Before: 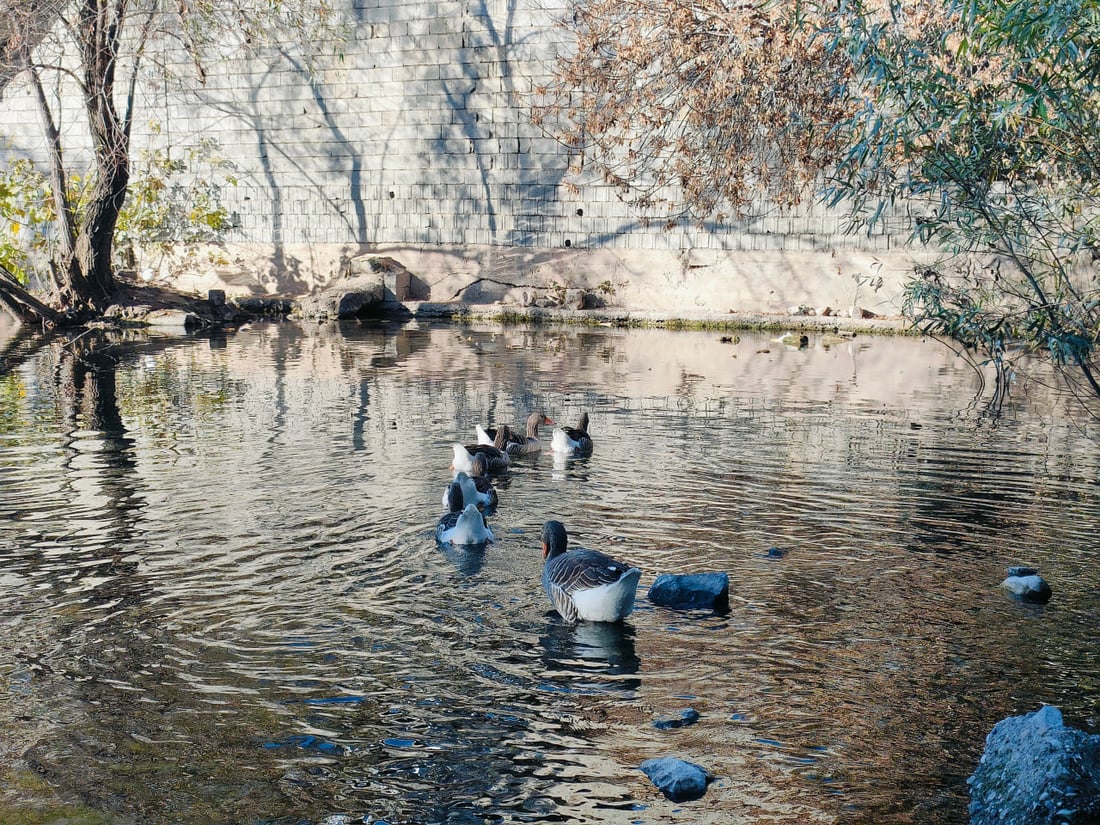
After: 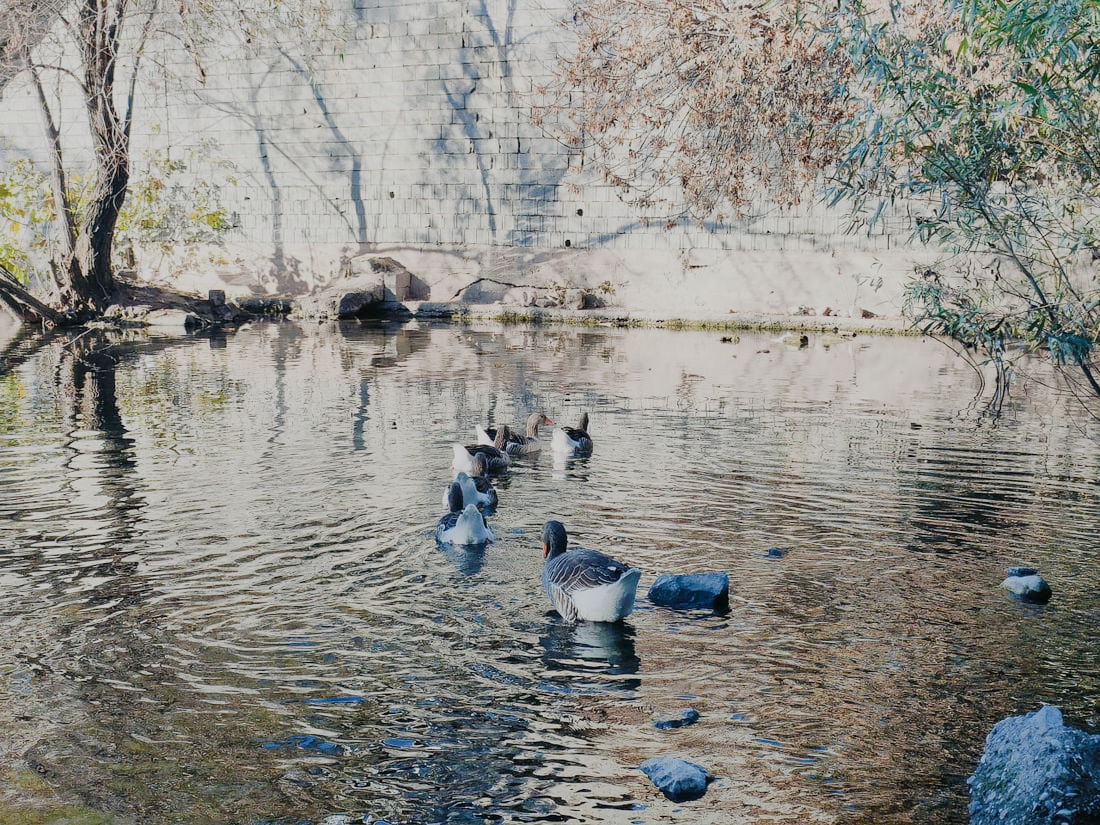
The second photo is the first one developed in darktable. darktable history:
color zones: curves: ch1 [(0, 0.469) (0.01, 0.469) (0.12, 0.446) (0.248, 0.469) (0.5, 0.5) (0.748, 0.5) (0.99, 0.469) (1, 0.469)]
exposure: exposure 0.6 EV, compensate highlight preservation false
sigmoid: contrast 1.05, skew -0.15
